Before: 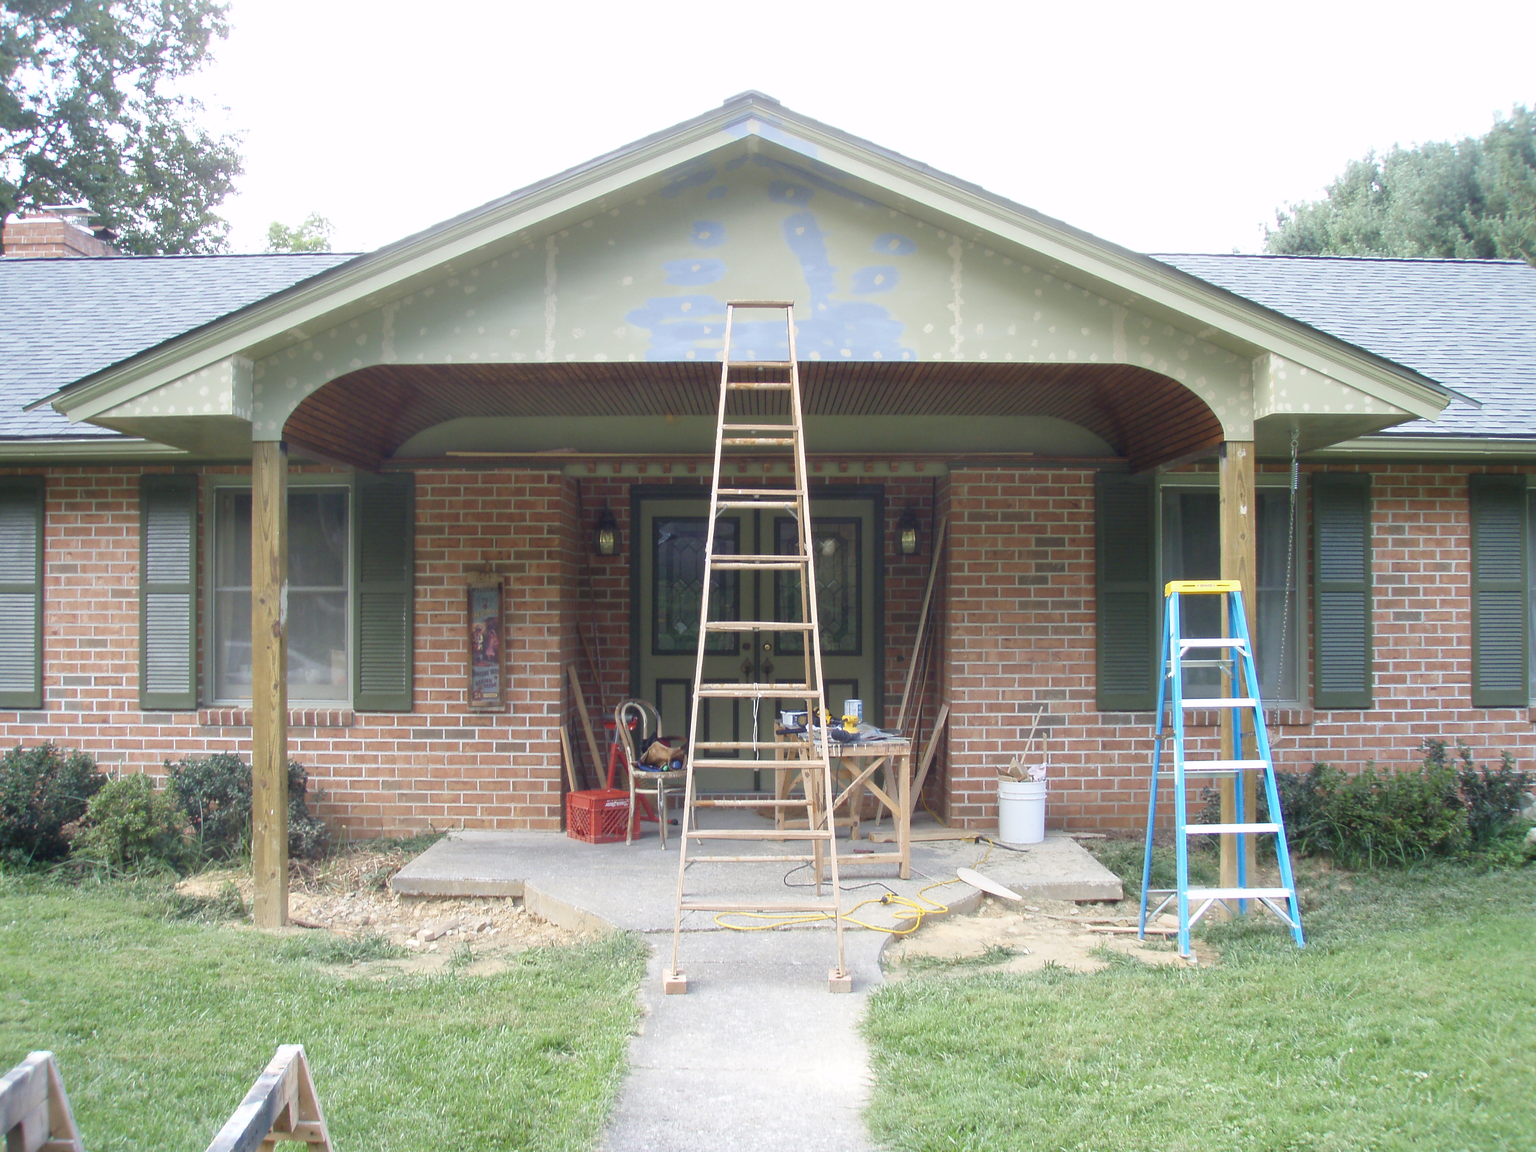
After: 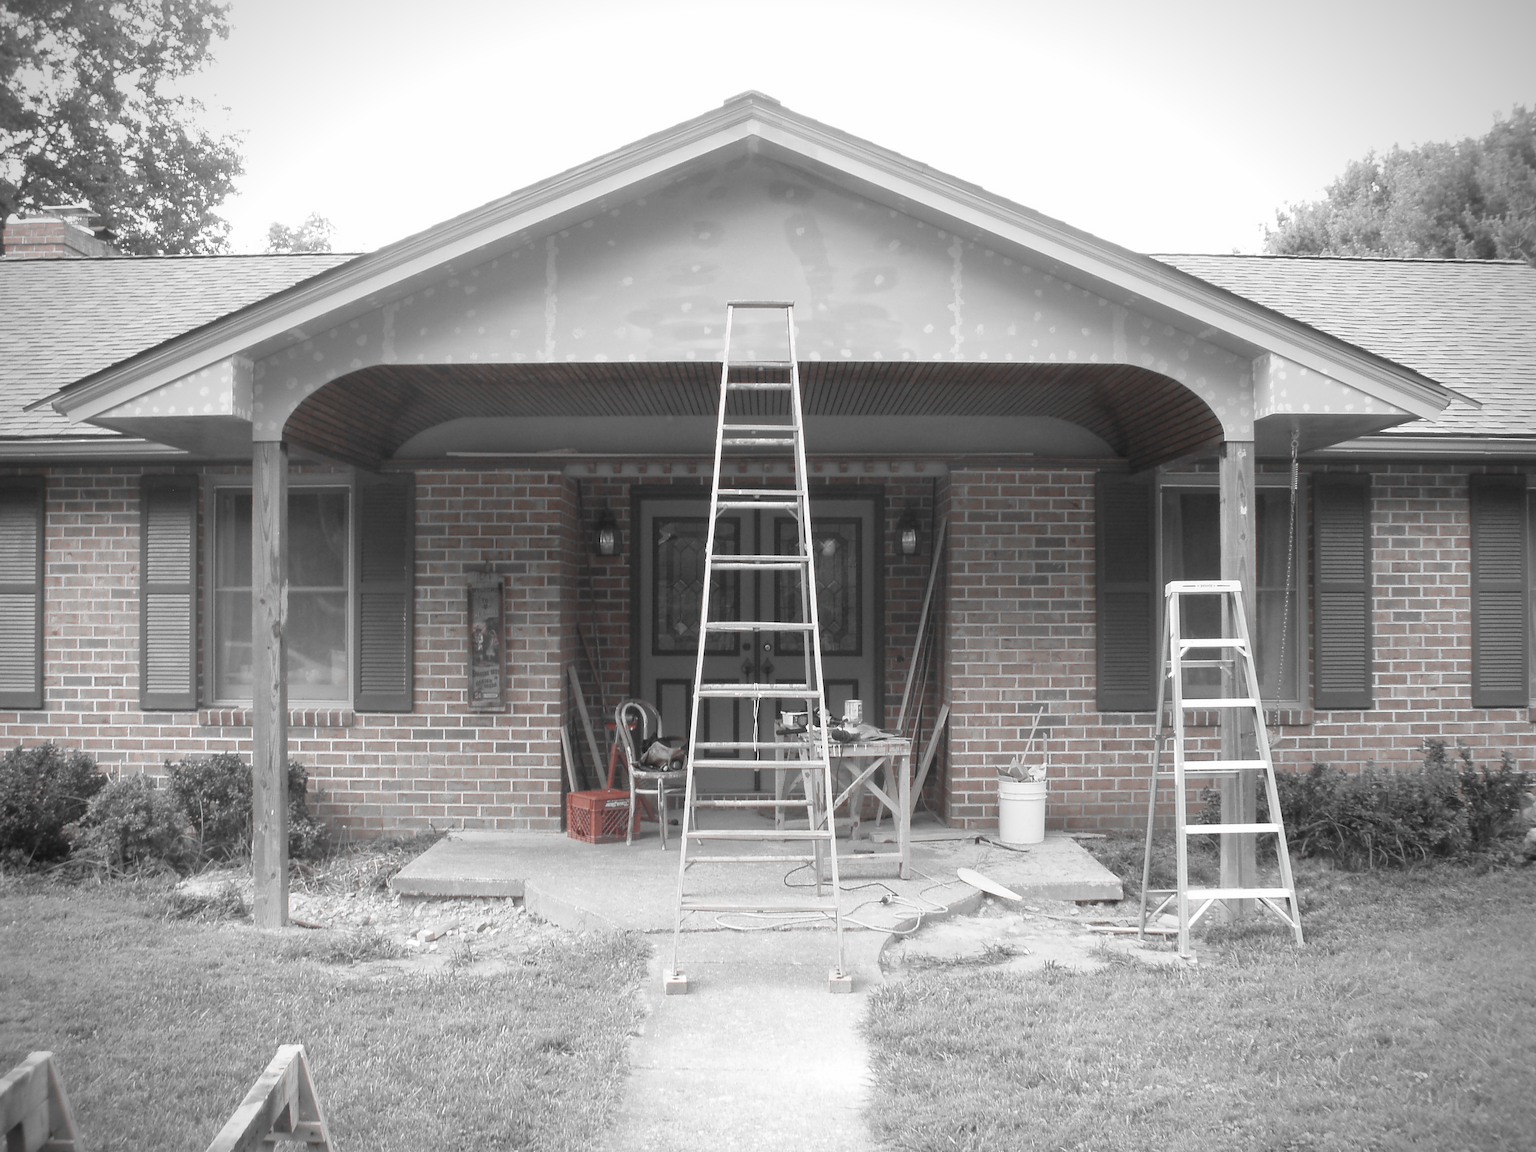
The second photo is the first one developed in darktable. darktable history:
color zones: curves: ch1 [(0, 0.006) (0.094, 0.285) (0.171, 0.001) (0.429, 0.001) (0.571, 0.003) (0.714, 0.004) (0.857, 0.004) (1, 0.006)]
vignetting: fall-off start 88.53%, fall-off radius 44.2%, saturation 0.376, width/height ratio 1.161
